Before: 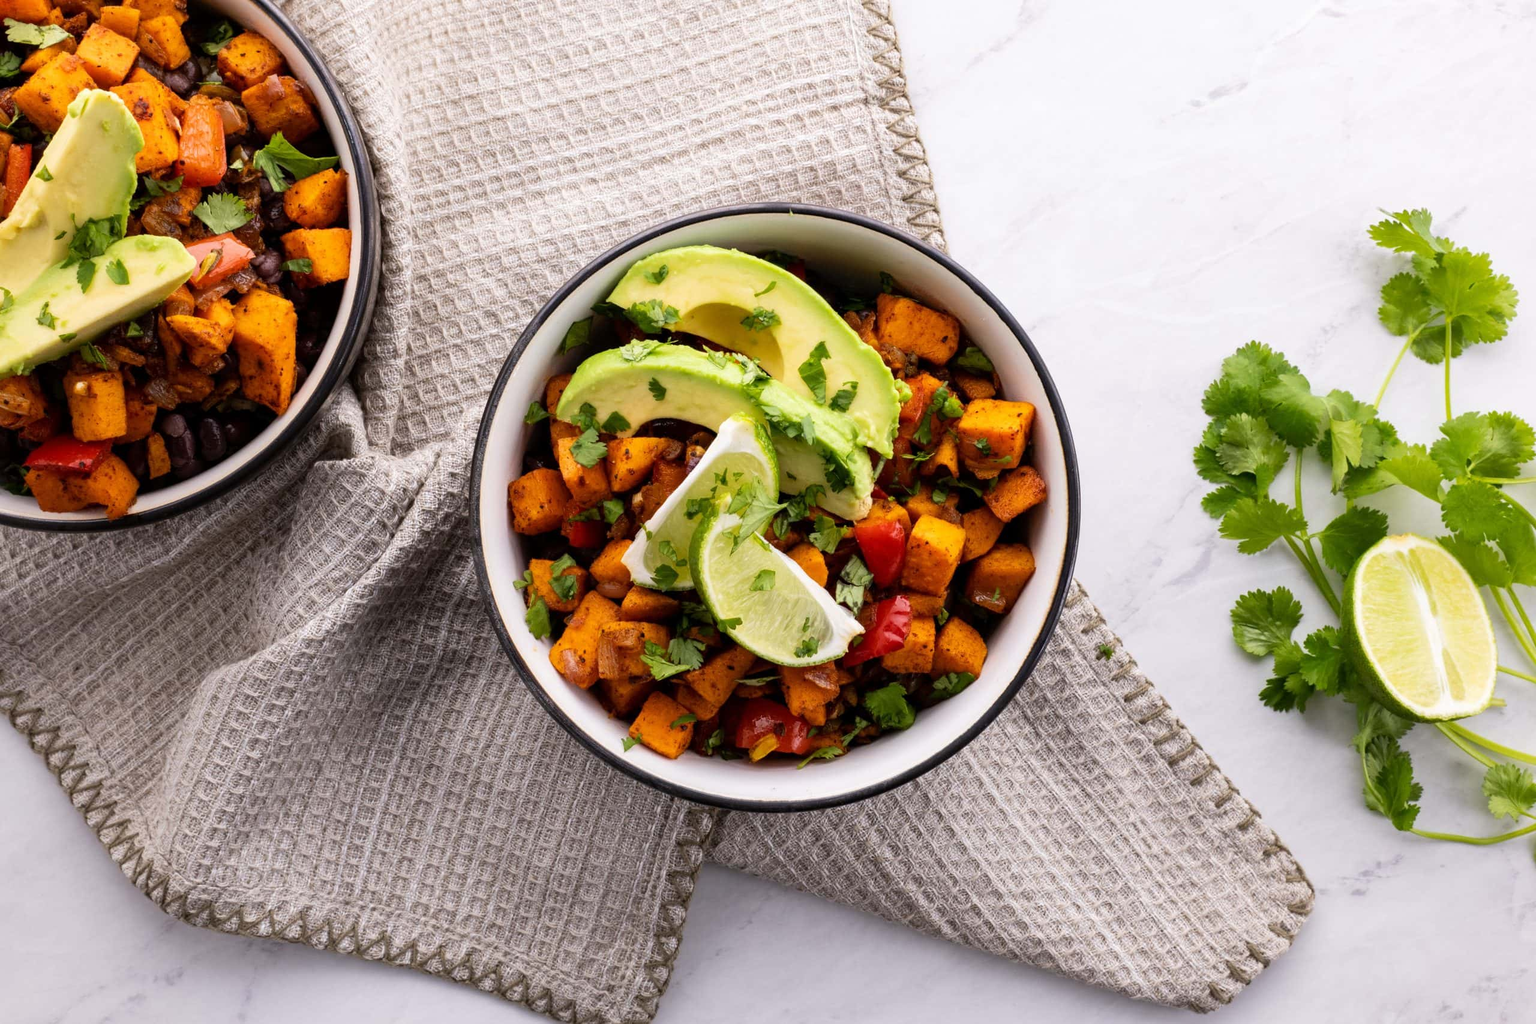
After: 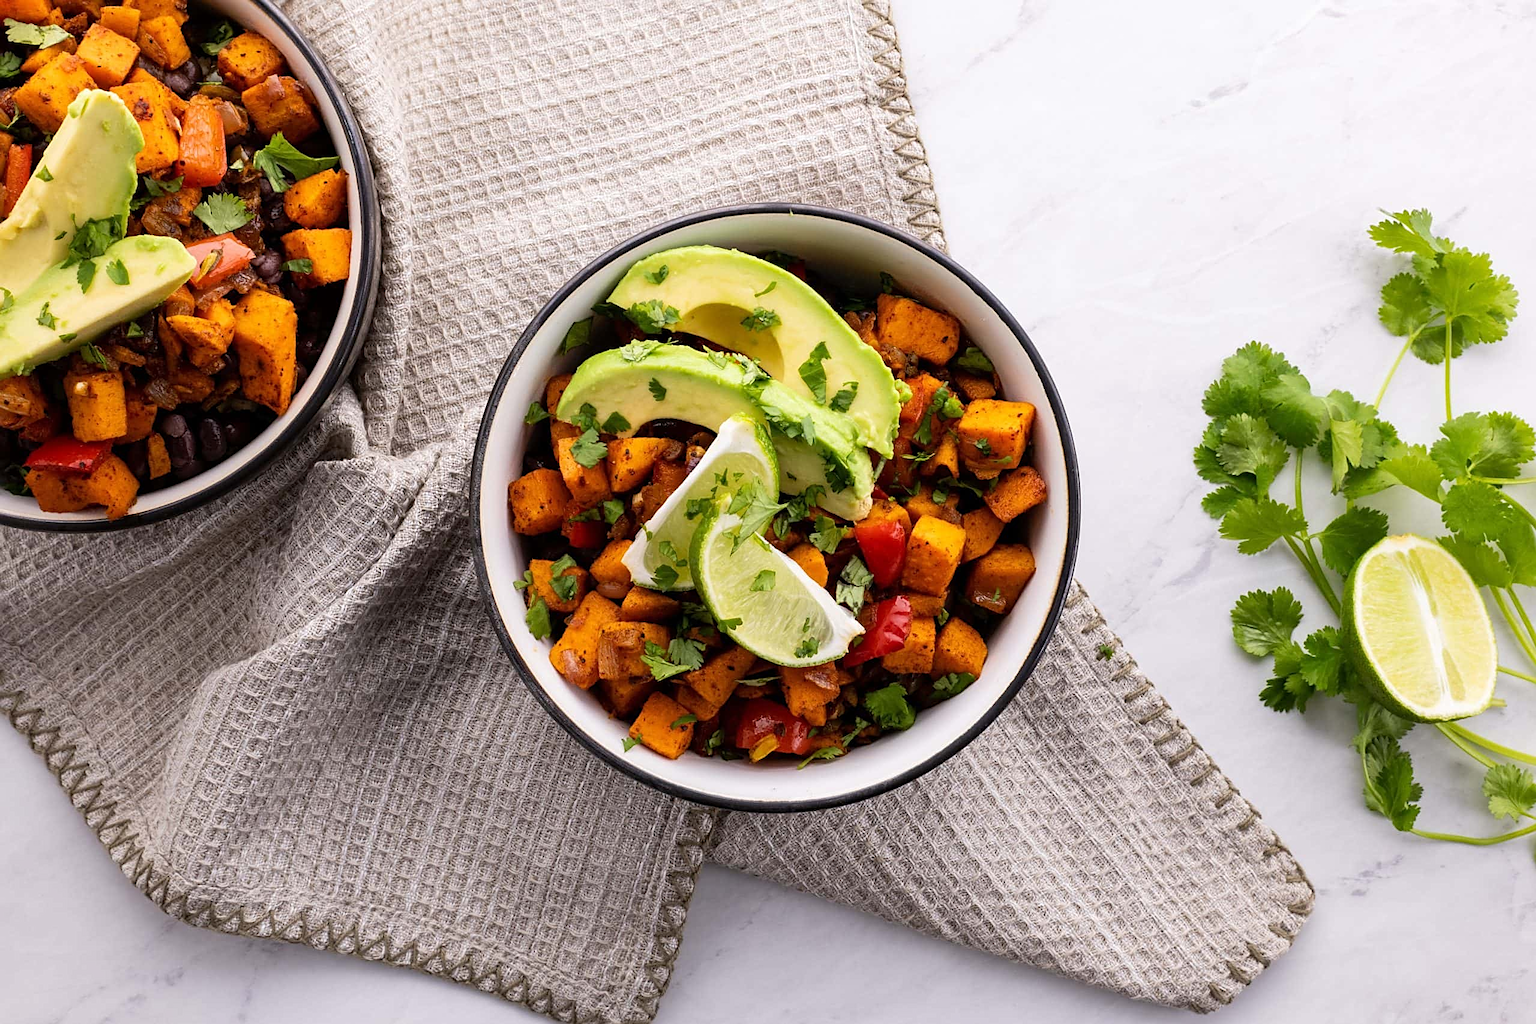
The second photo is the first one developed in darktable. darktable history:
sharpen: on, module defaults
levels: levels [0, 0.498, 1]
